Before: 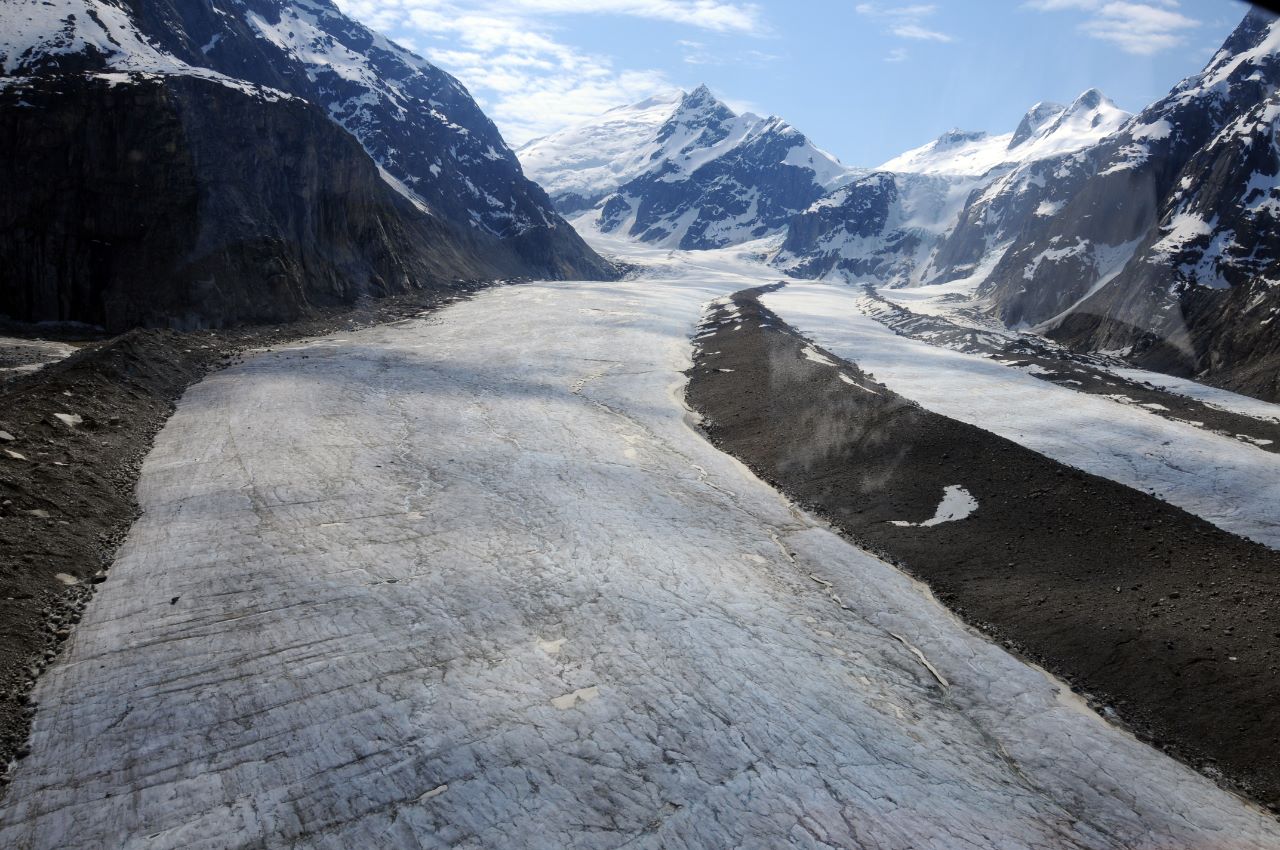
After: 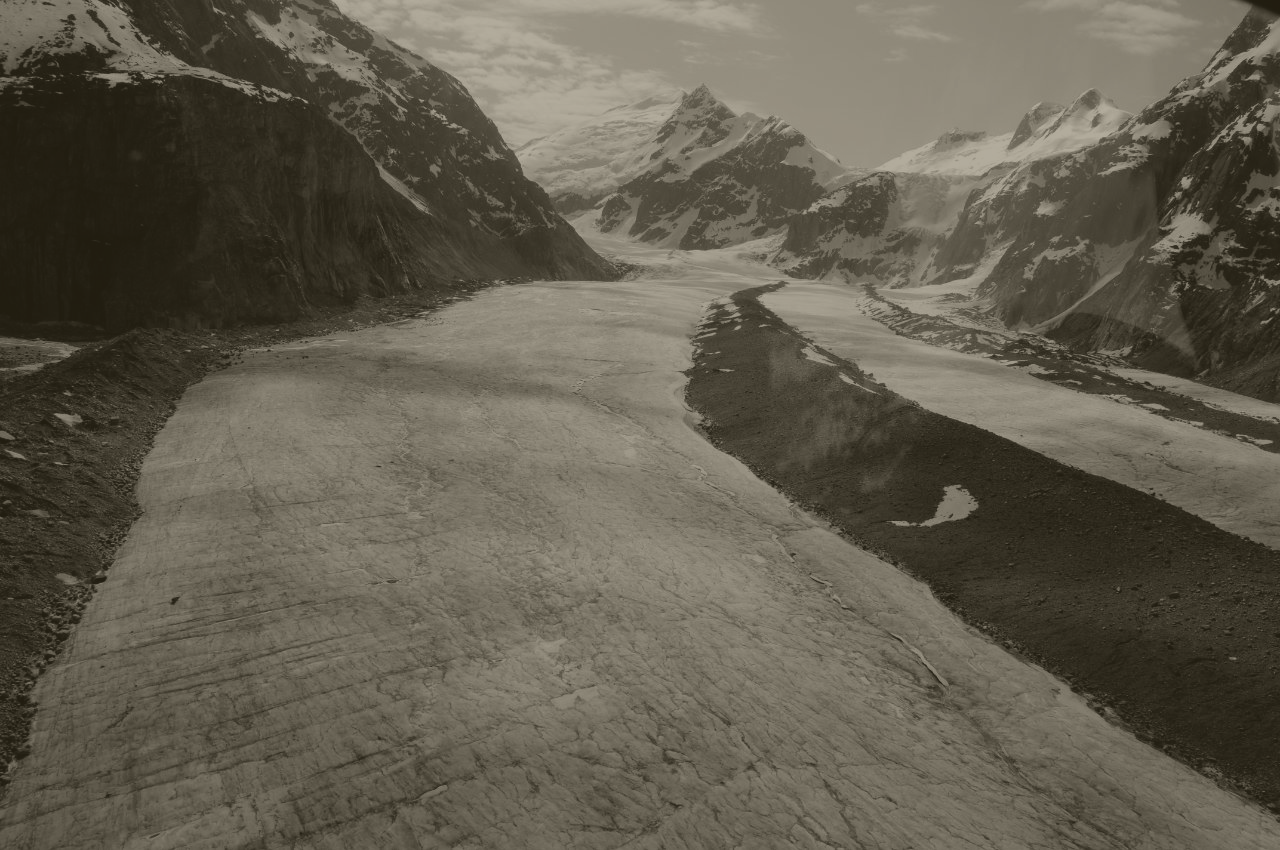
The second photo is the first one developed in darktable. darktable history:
colorize: hue 41.44°, saturation 22%, source mix 60%, lightness 10.61%
color calibration: illuminant F (fluorescent), F source F9 (Cool White Deluxe 4150 K) – high CRI, x 0.374, y 0.373, temperature 4158.34 K
